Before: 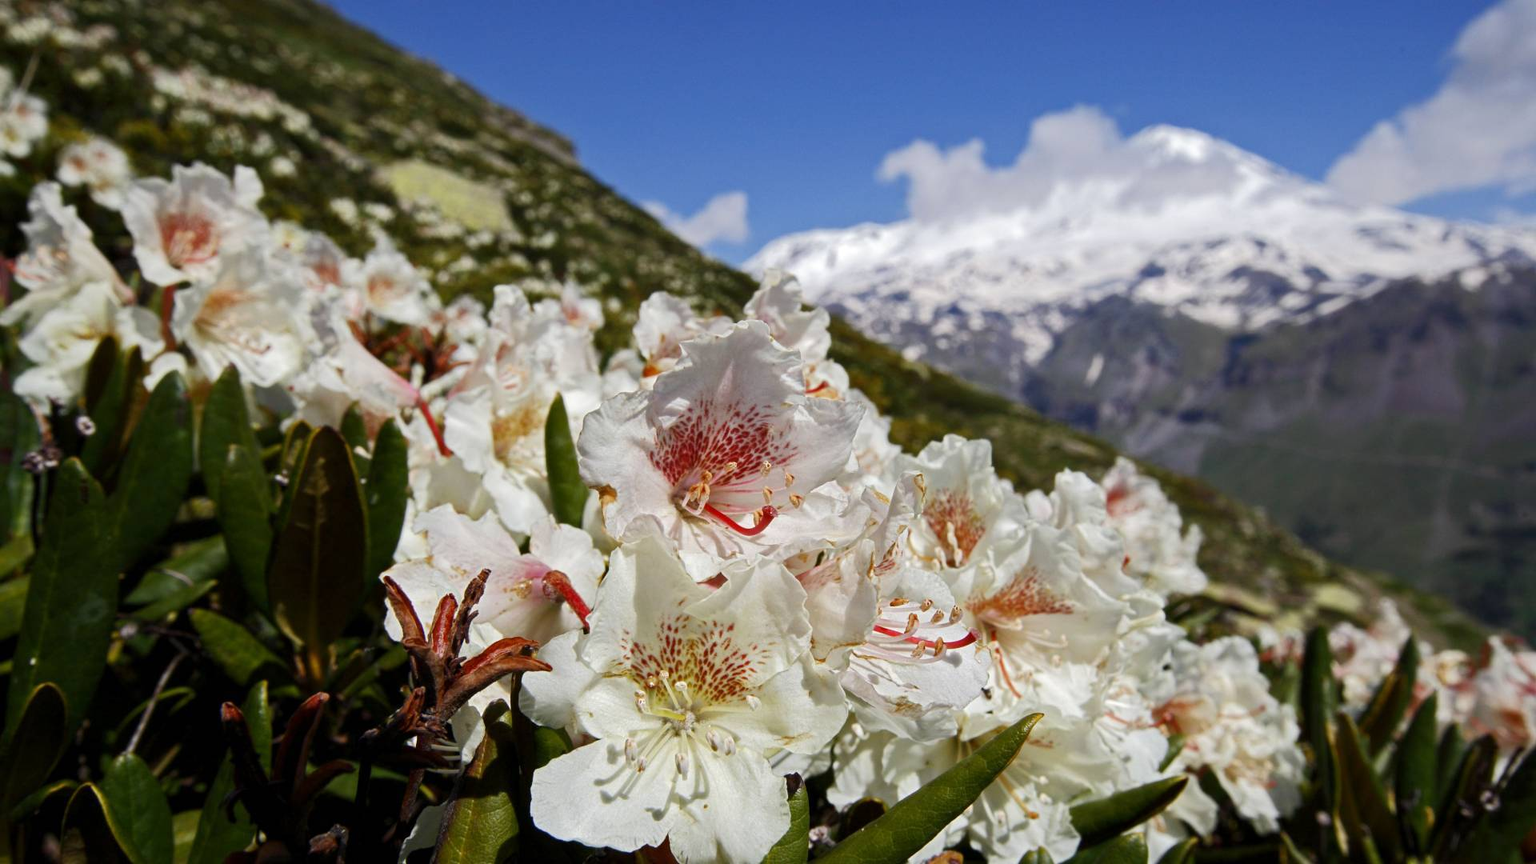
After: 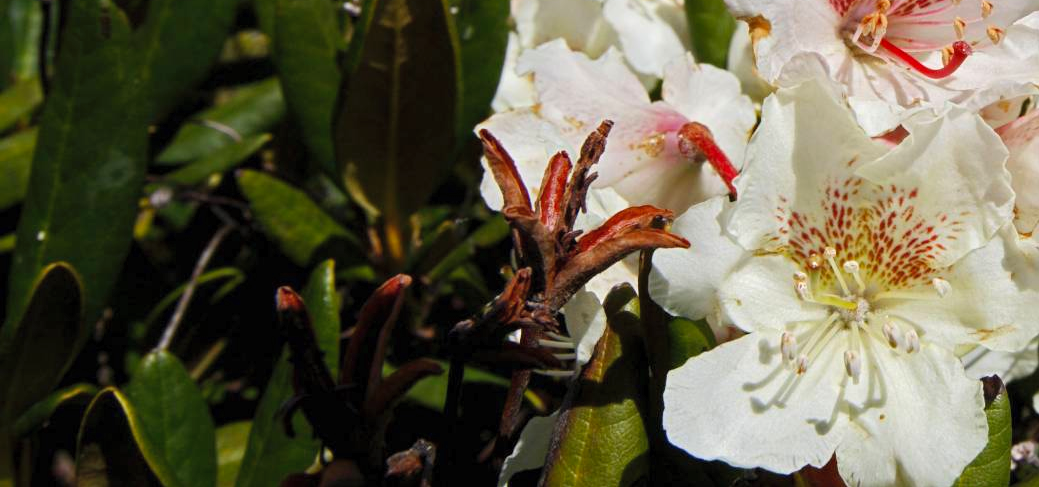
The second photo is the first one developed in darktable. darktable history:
crop and rotate: top 54.787%, right 45.879%, bottom 0.096%
contrast brightness saturation: brightness 0.094, saturation 0.192
